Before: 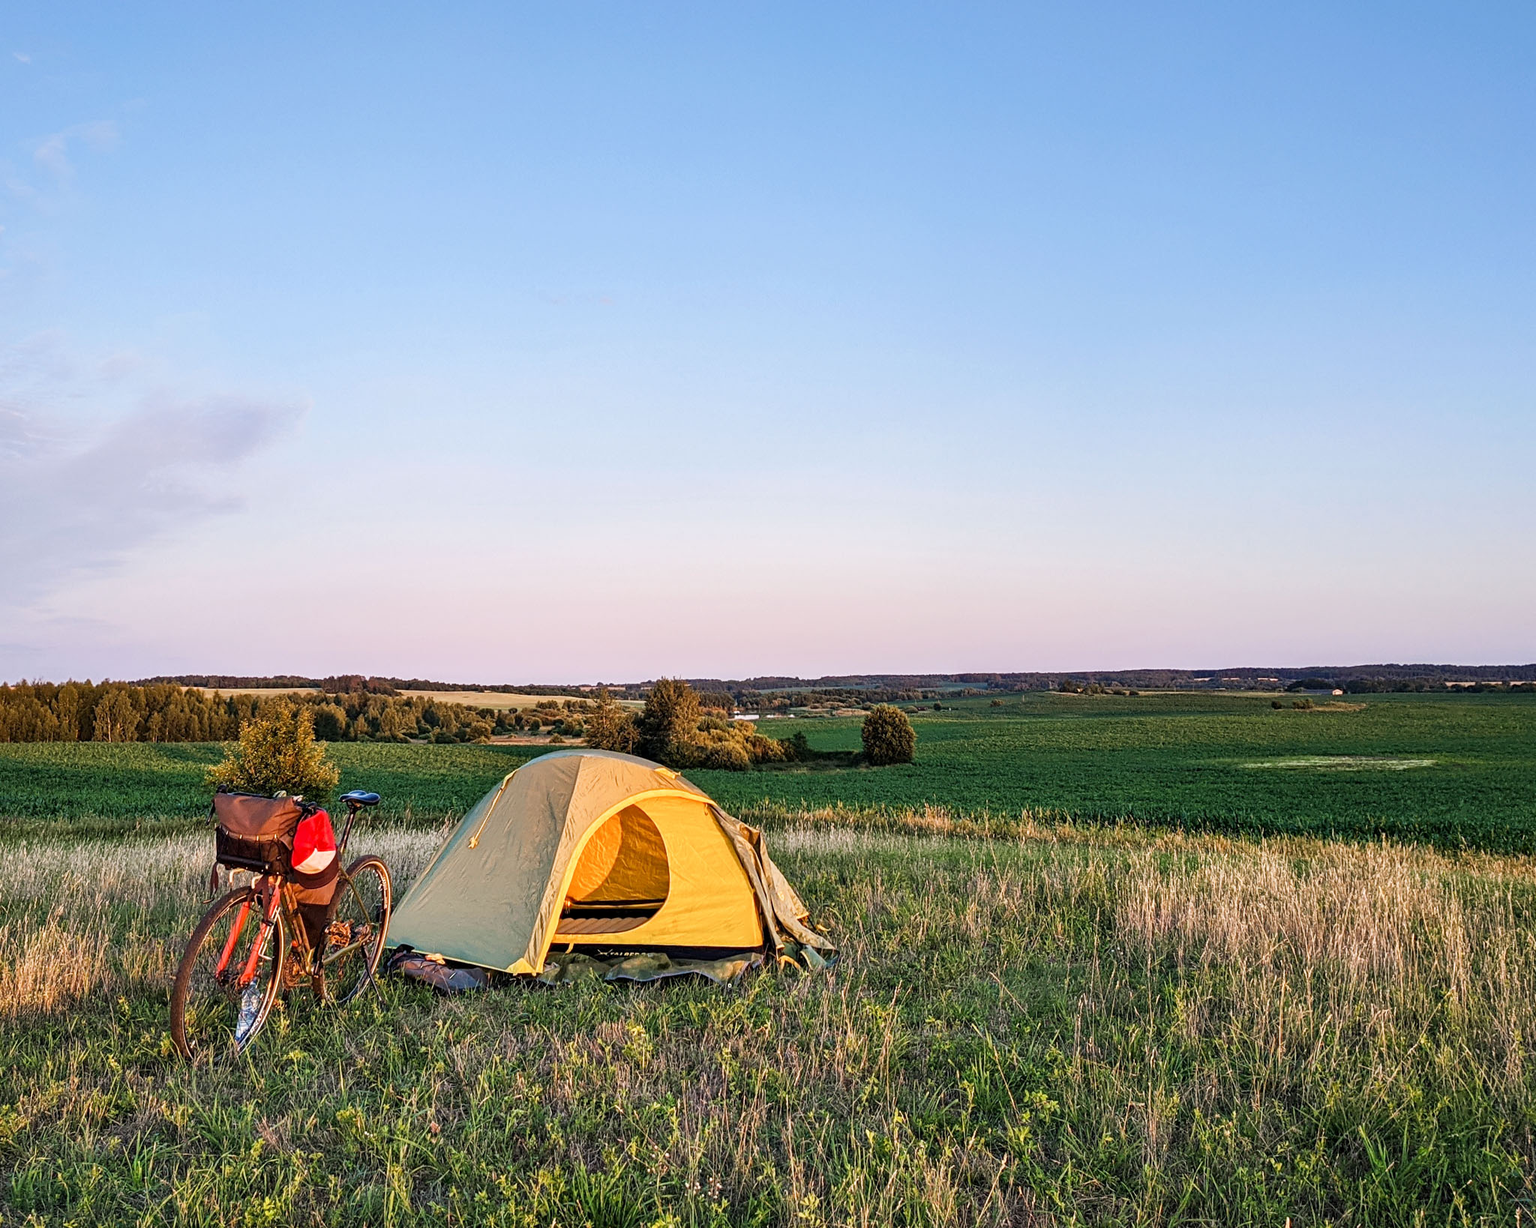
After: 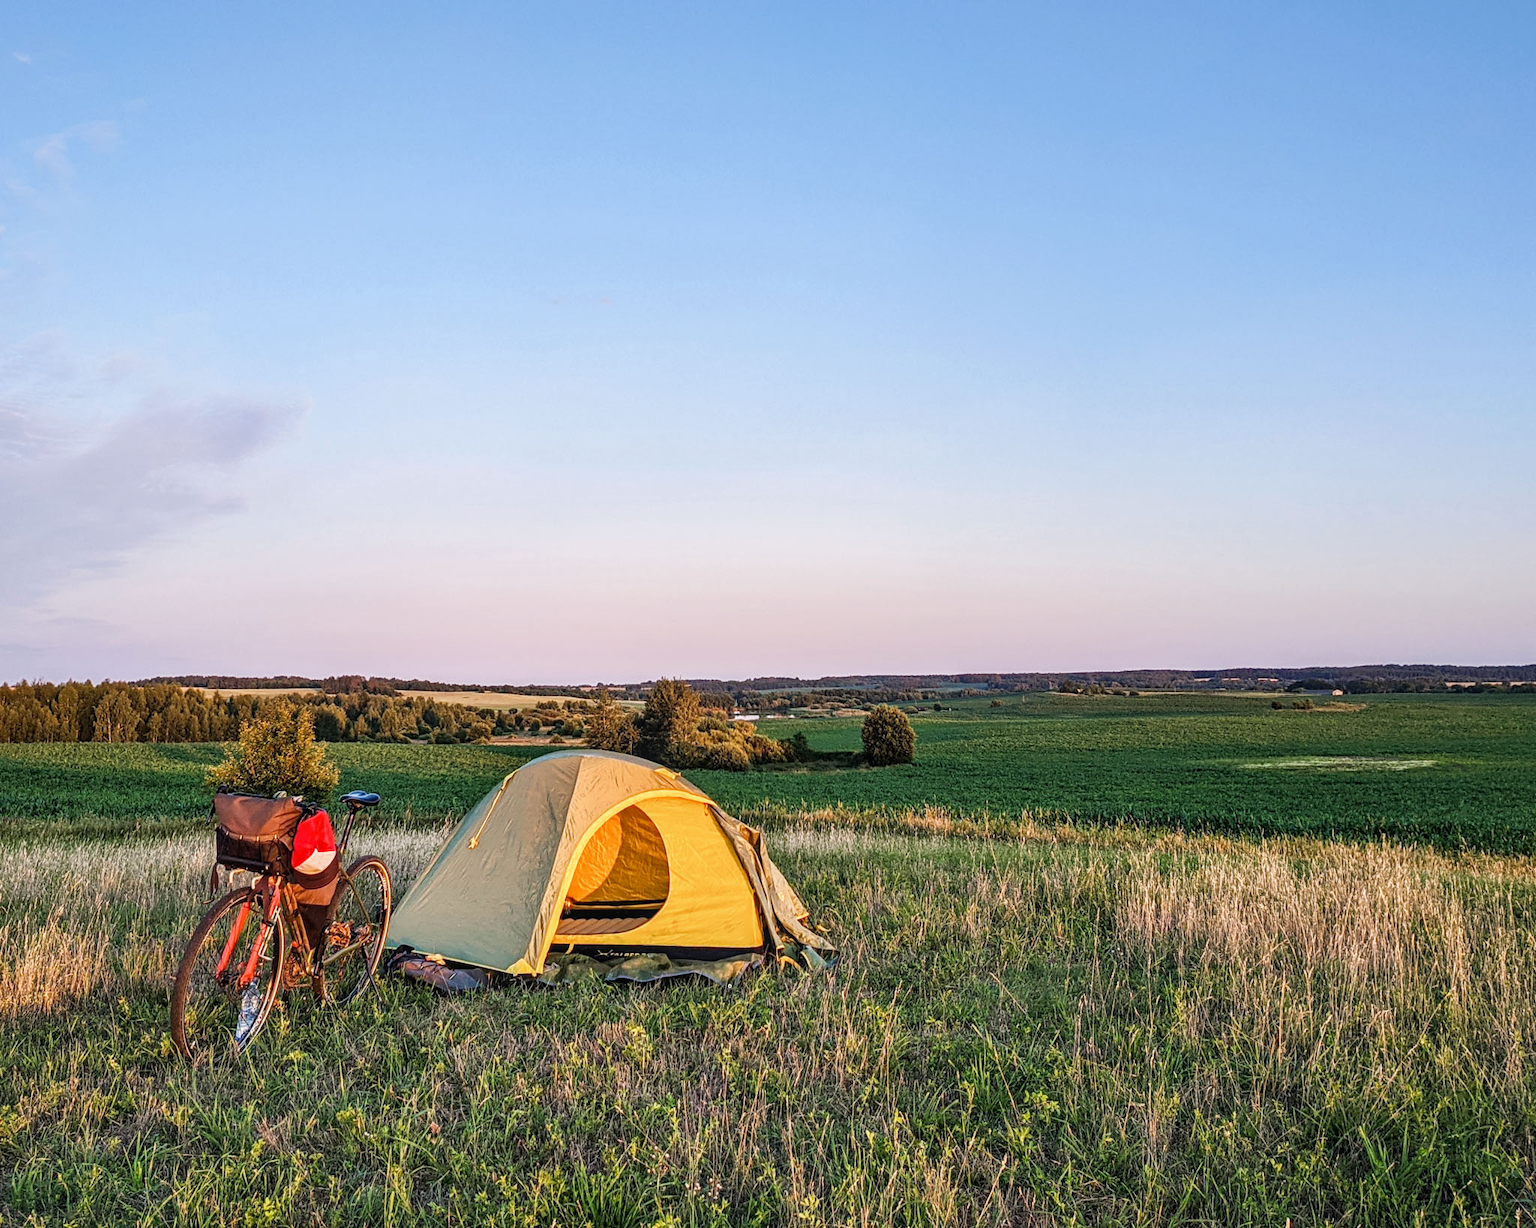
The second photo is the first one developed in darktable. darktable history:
rotate and perspective: automatic cropping off
local contrast: detail 115%
